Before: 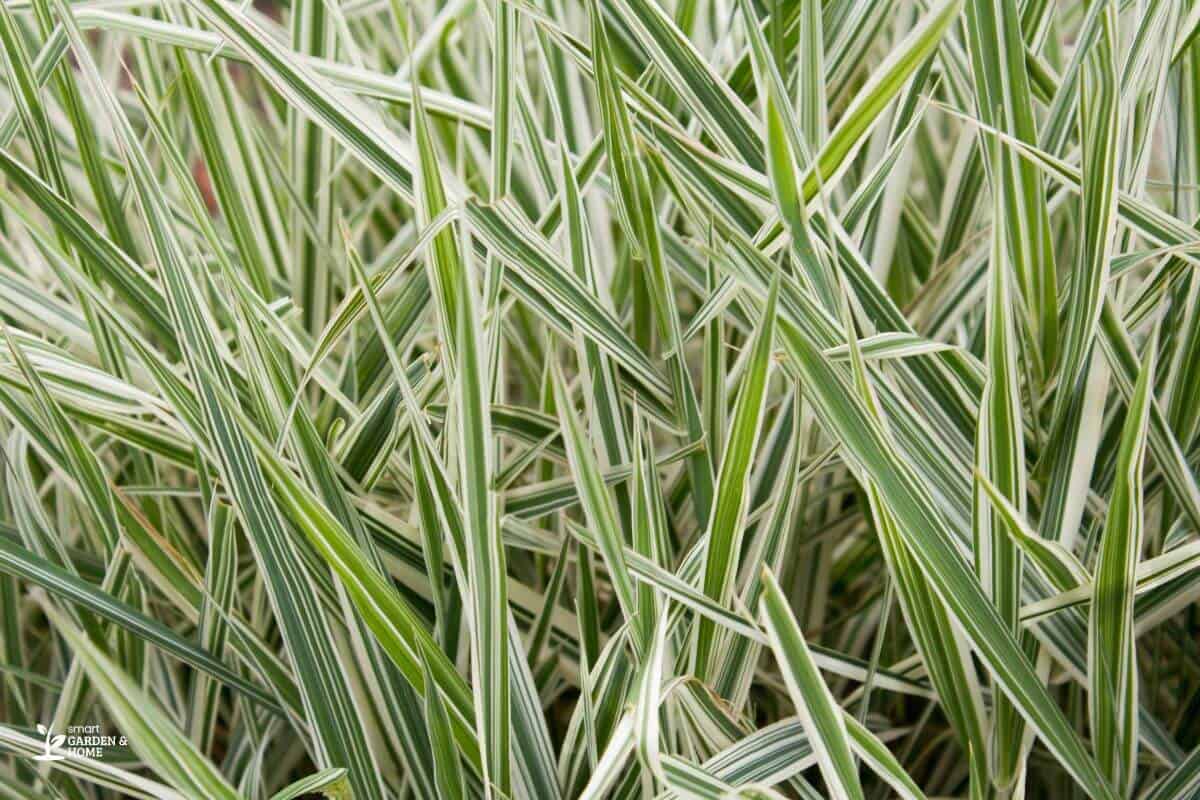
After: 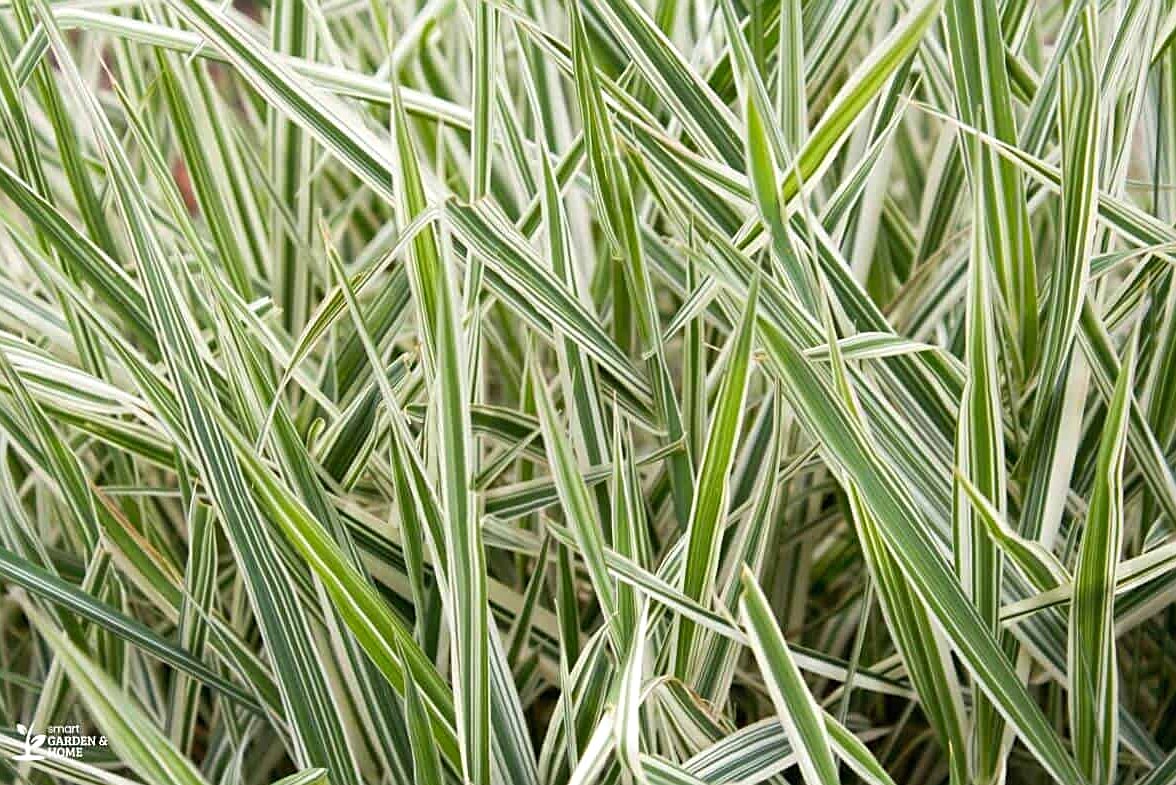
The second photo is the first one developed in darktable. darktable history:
crop: left 1.713%, right 0.282%, bottom 1.864%
levels: black 0.032%, levels [0, 0.476, 0.951]
sharpen: on, module defaults
